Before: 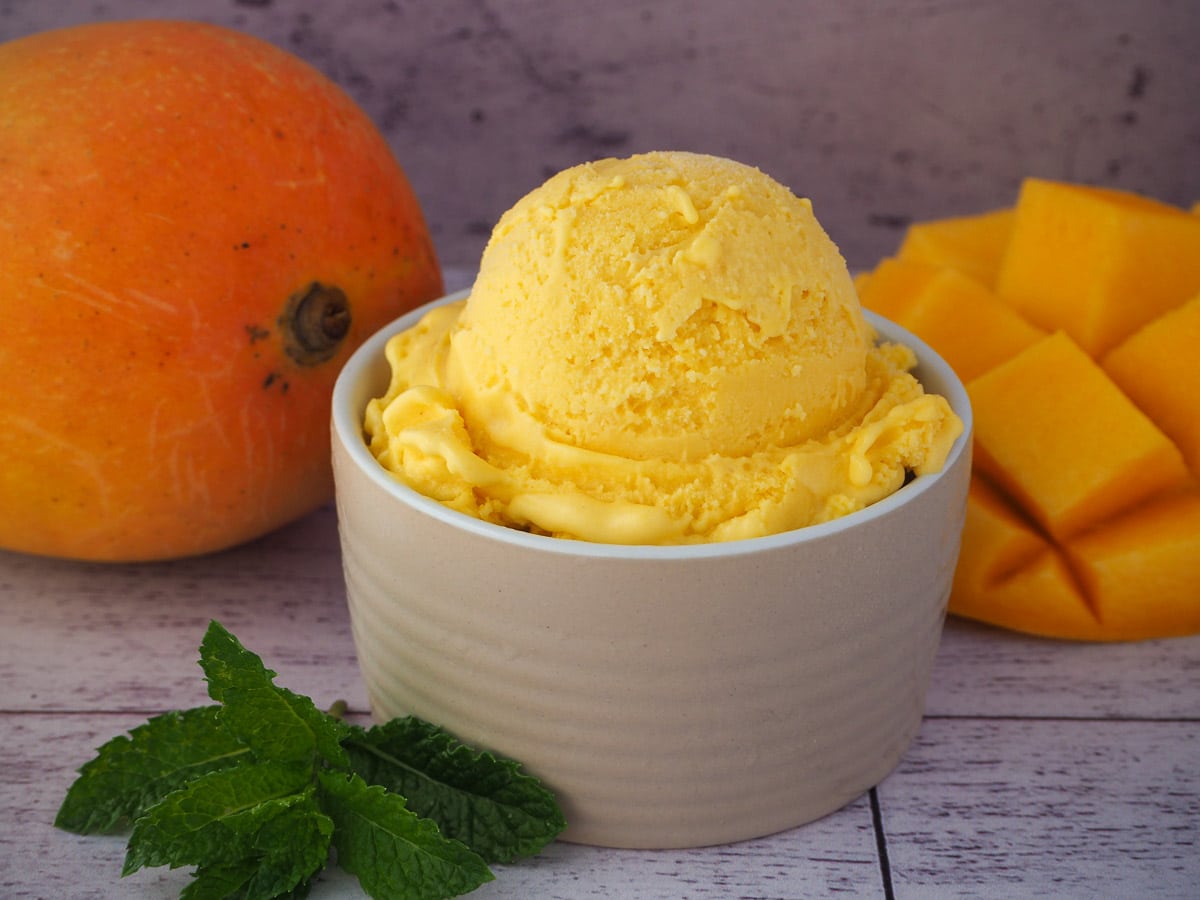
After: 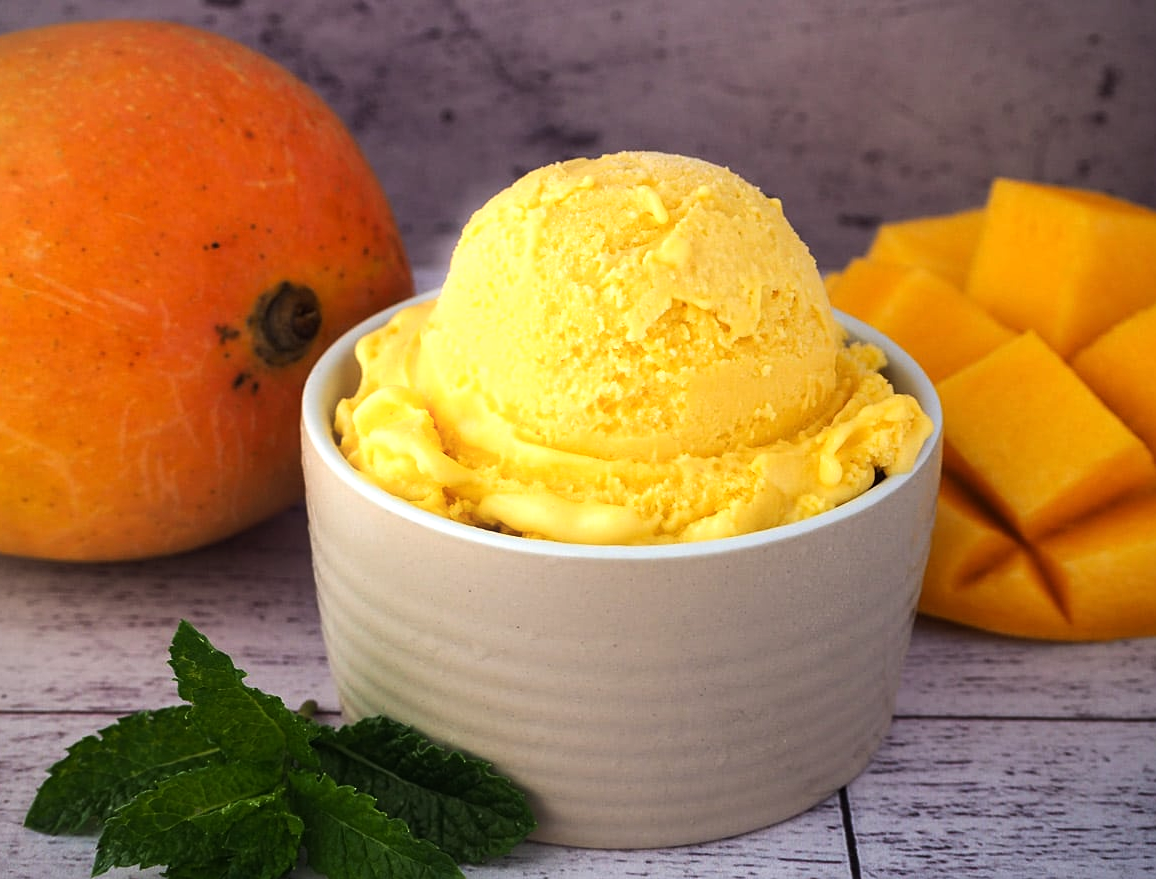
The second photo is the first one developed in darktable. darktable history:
bloom: size 3%, threshold 100%, strength 0%
sharpen: amount 0.2
tone equalizer: -8 EV -0.75 EV, -7 EV -0.7 EV, -6 EV -0.6 EV, -5 EV -0.4 EV, -3 EV 0.4 EV, -2 EV 0.6 EV, -1 EV 0.7 EV, +0 EV 0.75 EV, edges refinement/feathering 500, mask exposure compensation -1.57 EV, preserve details no
crop and rotate: left 2.536%, right 1.107%, bottom 2.246%
